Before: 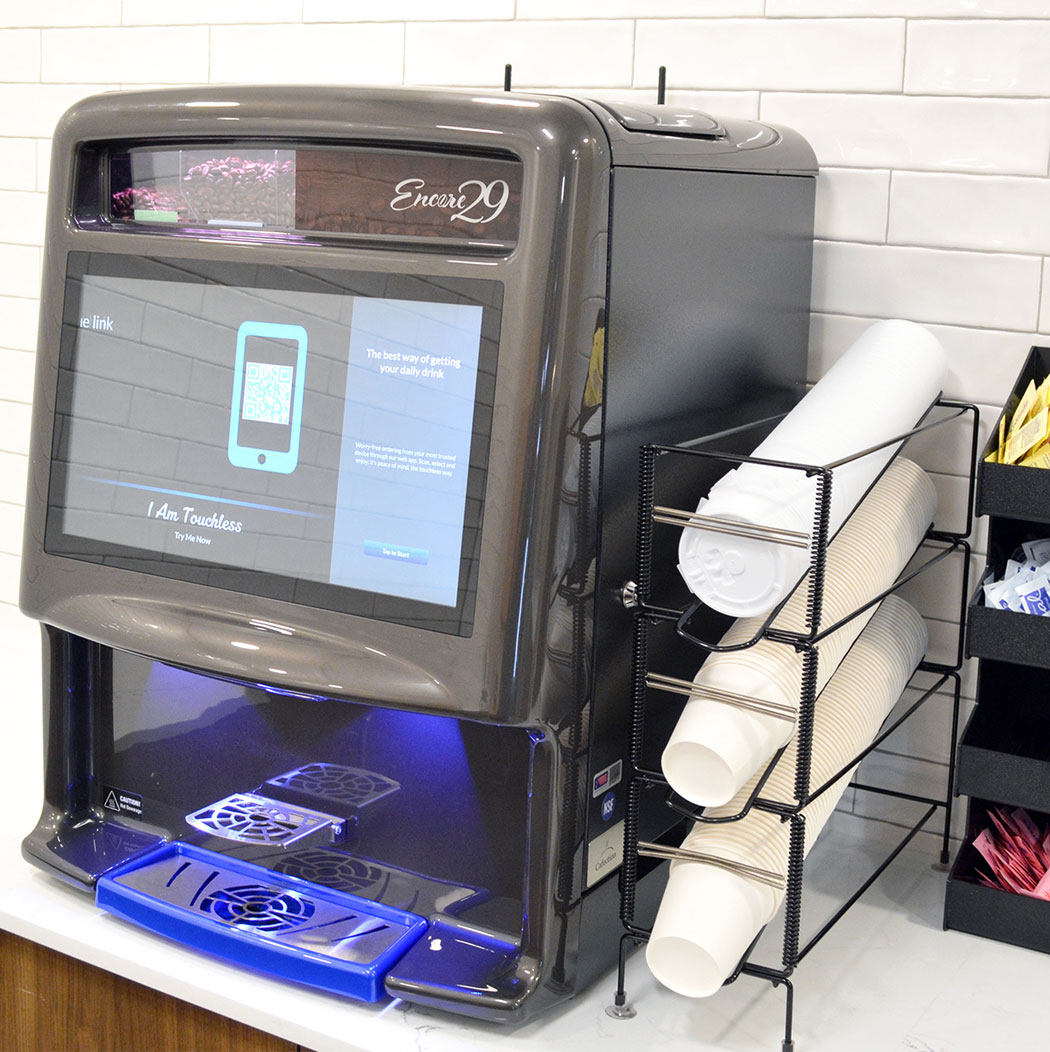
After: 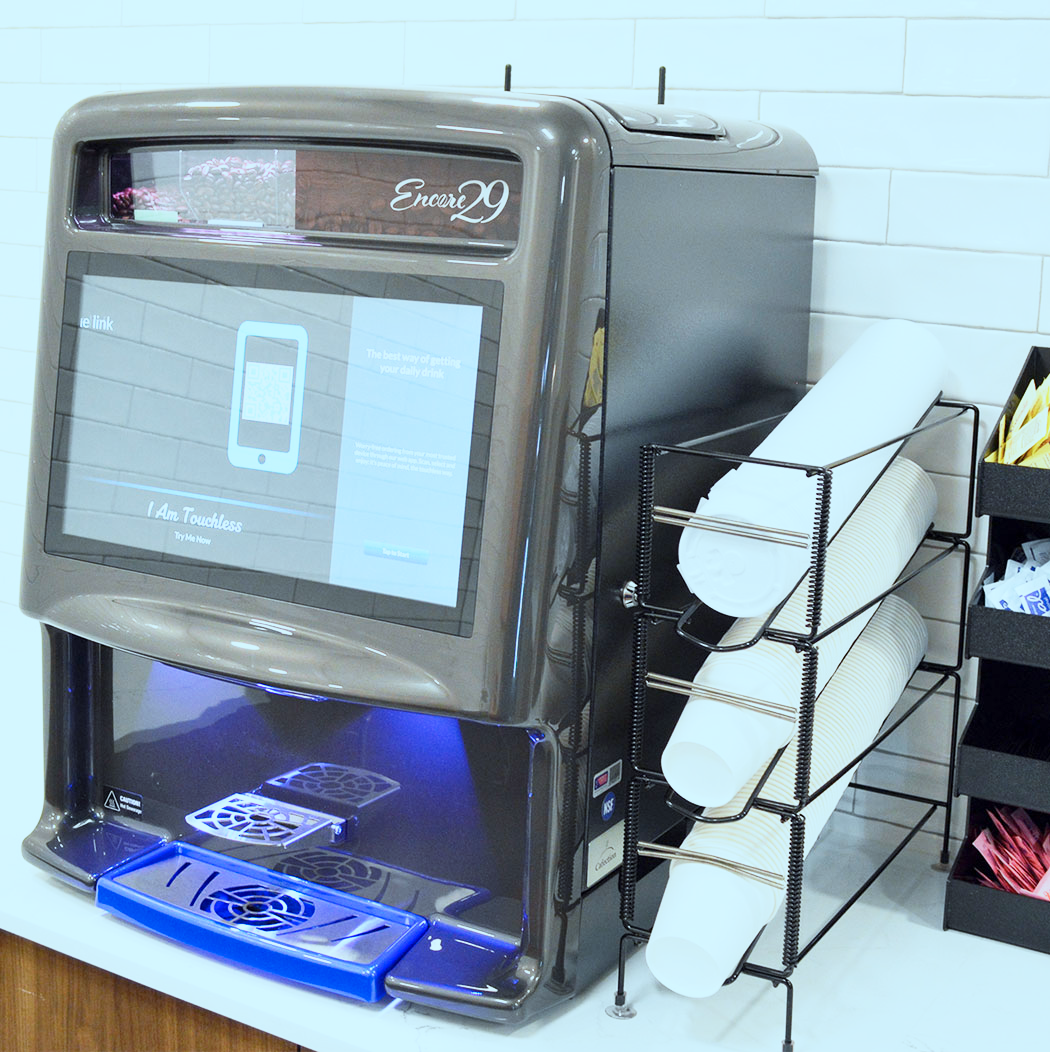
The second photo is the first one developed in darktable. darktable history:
base curve: curves: ch0 [(0, 0) (0.088, 0.125) (0.176, 0.251) (0.354, 0.501) (0.613, 0.749) (1, 0.877)], preserve colors none
color correction: highlights a* -10.21, highlights b* -10.55
